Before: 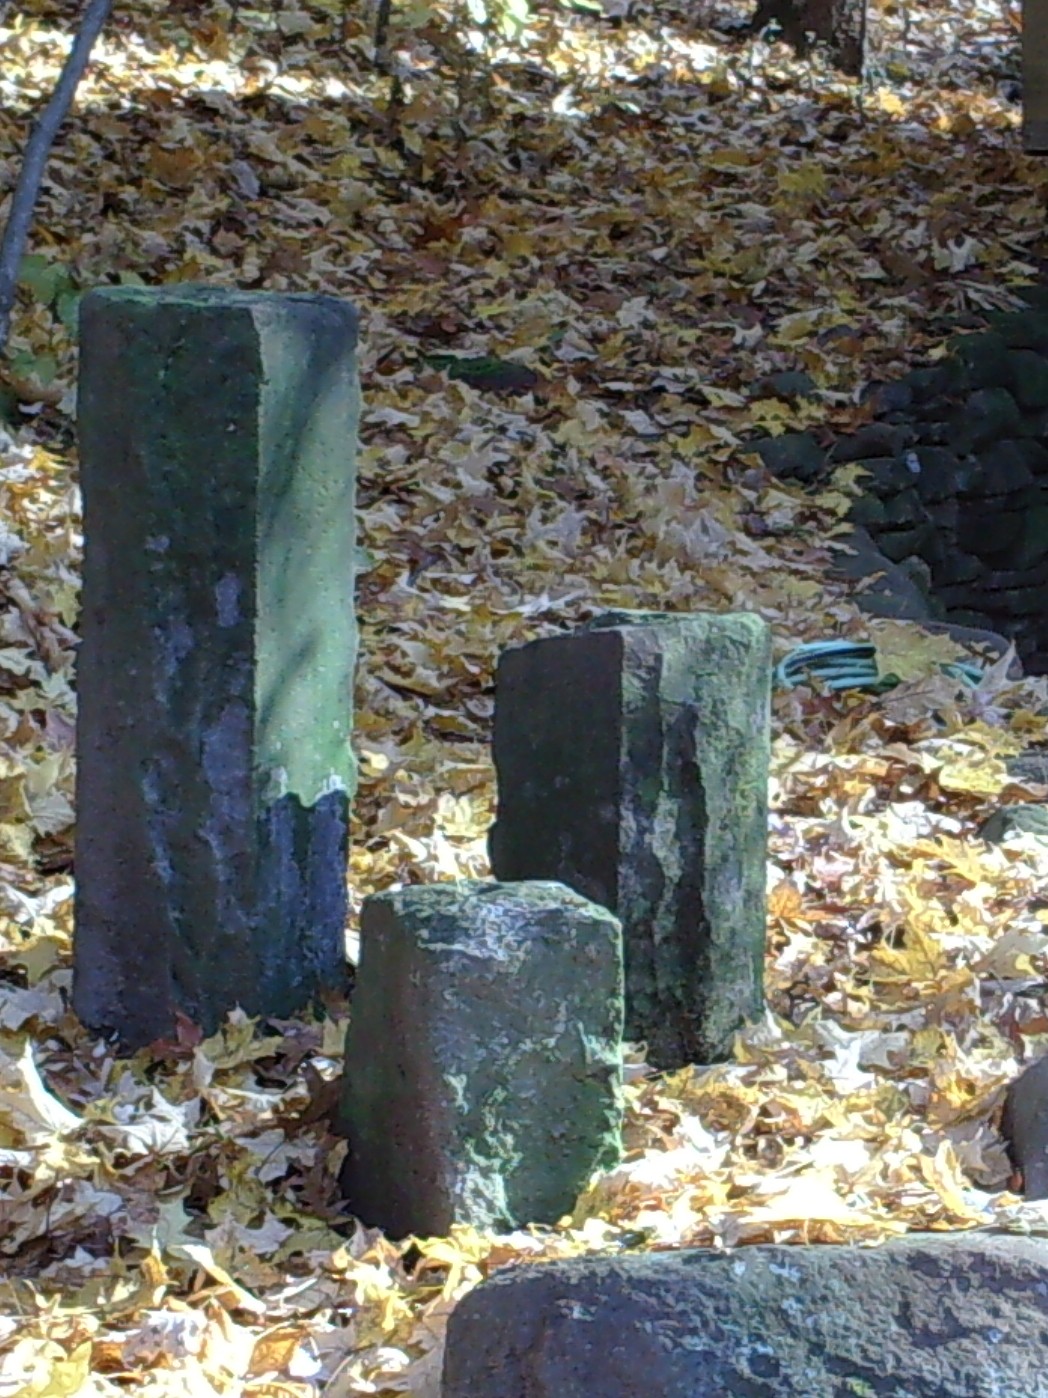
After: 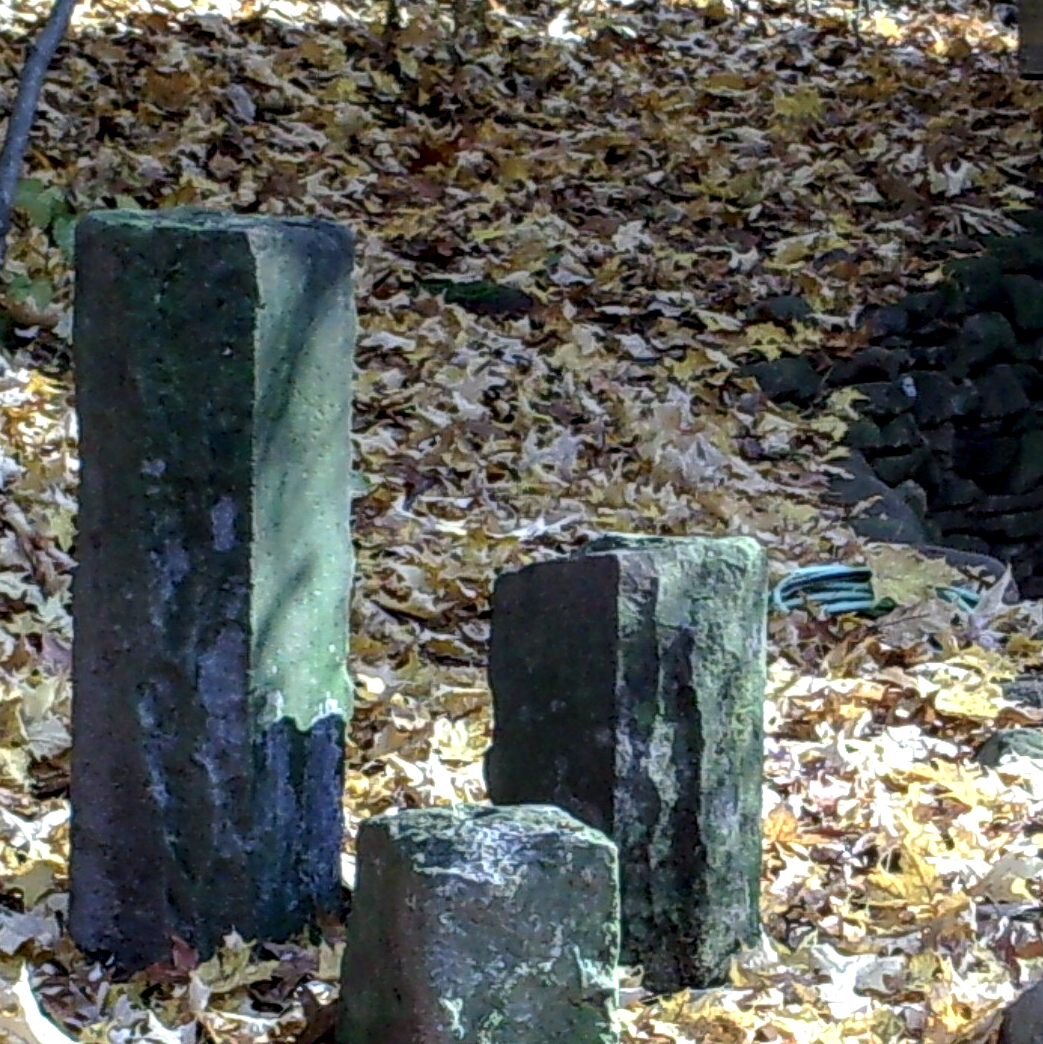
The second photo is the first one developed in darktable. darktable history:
crop: left 0.387%, top 5.469%, bottom 19.809%
local contrast: detail 160%
